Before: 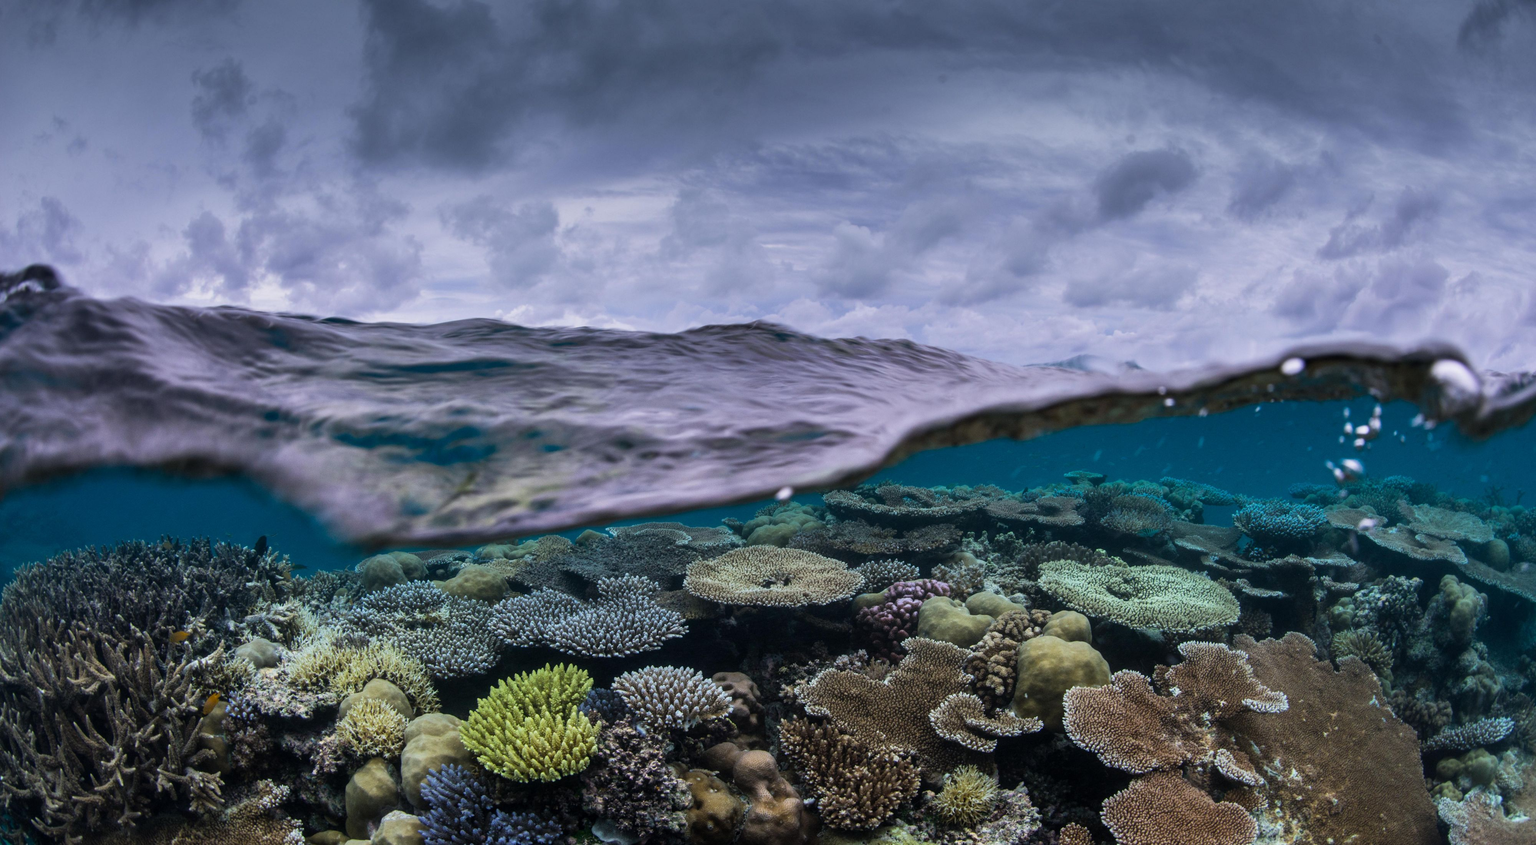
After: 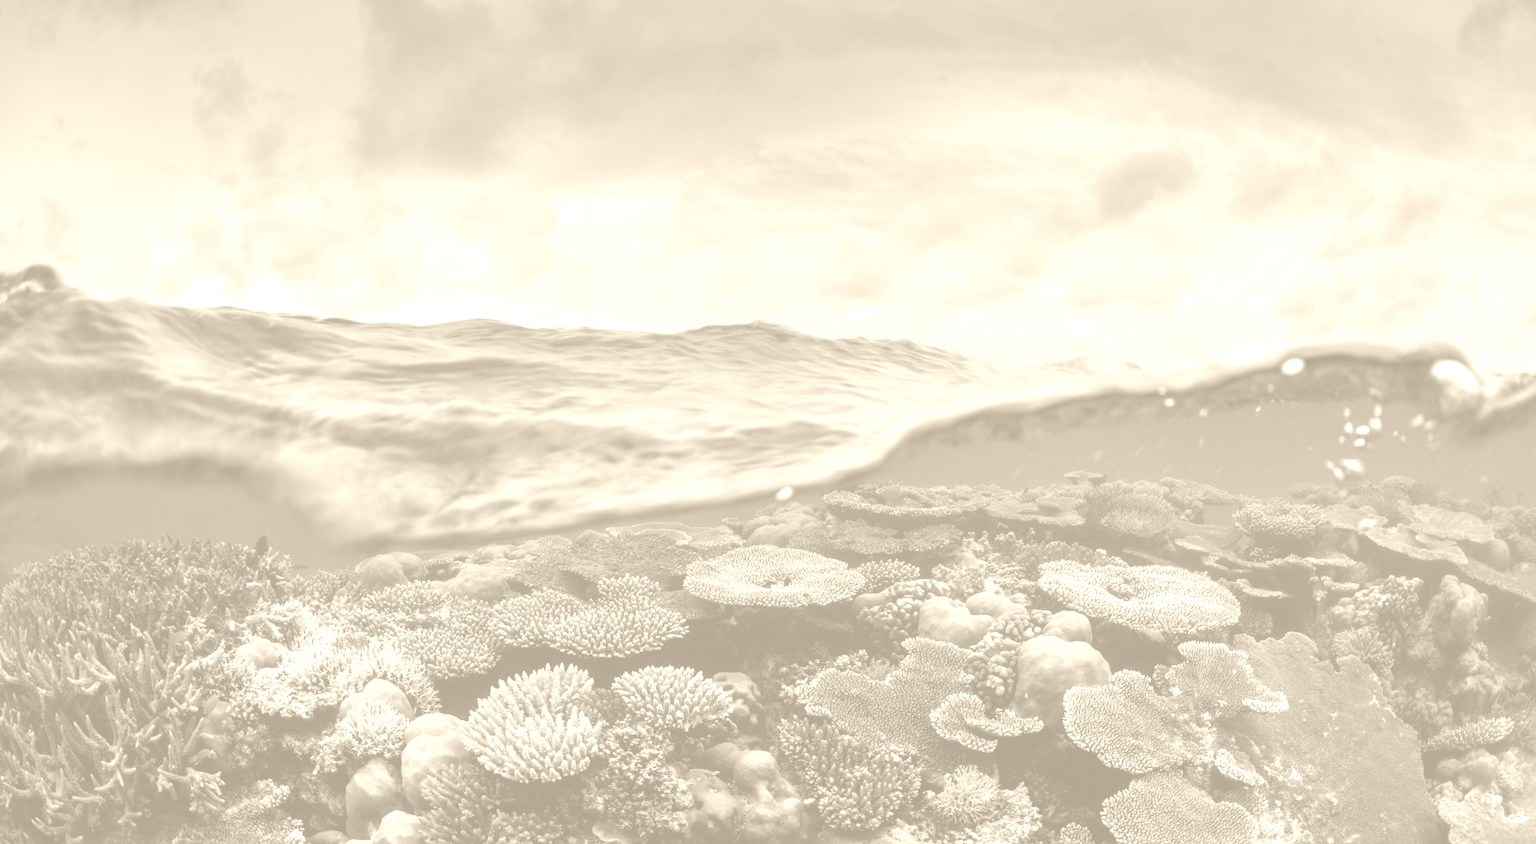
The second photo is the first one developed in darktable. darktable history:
color correction: highlights a* -6.69, highlights b* 0.49
colorize: hue 36°, saturation 71%, lightness 80.79%
